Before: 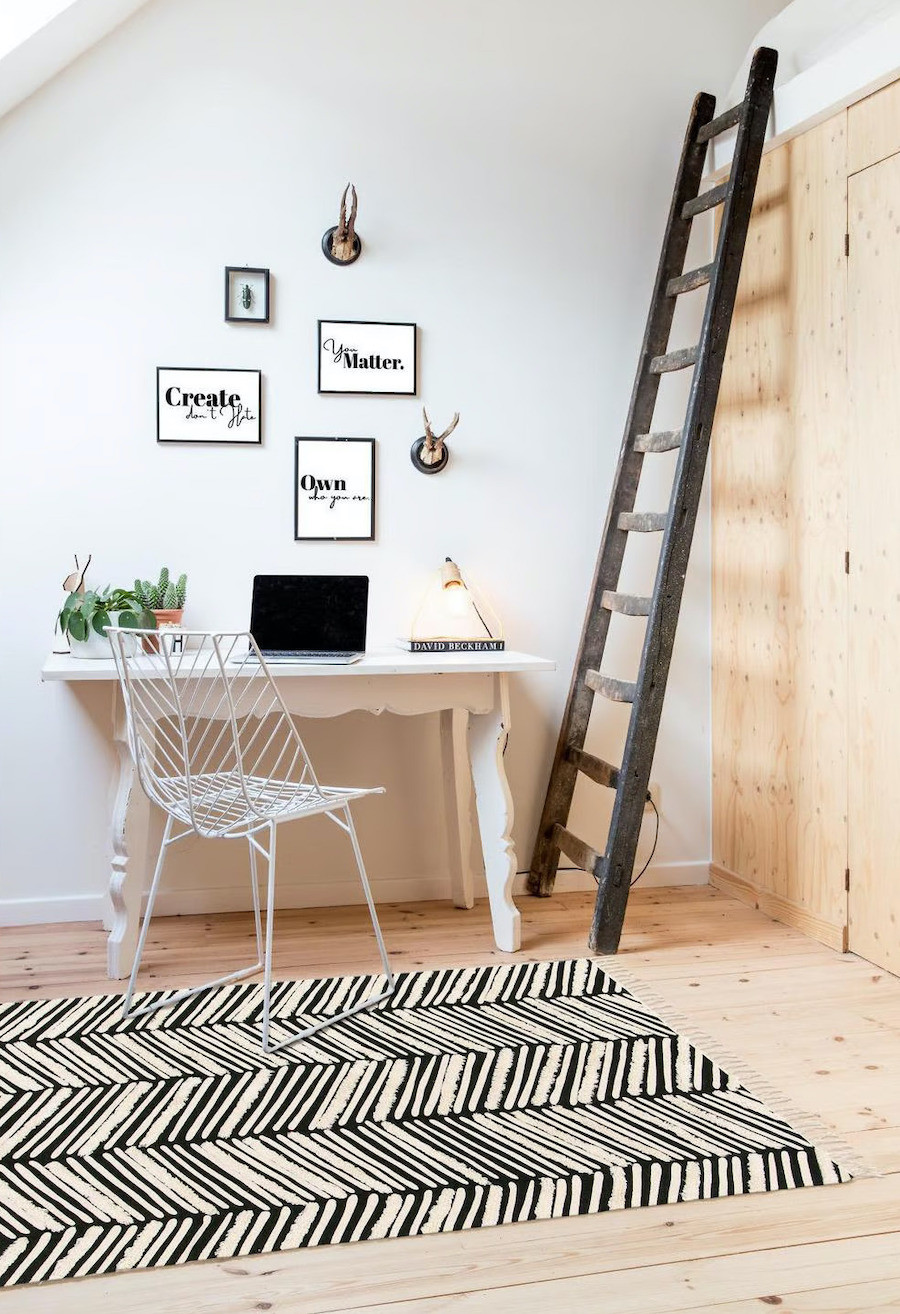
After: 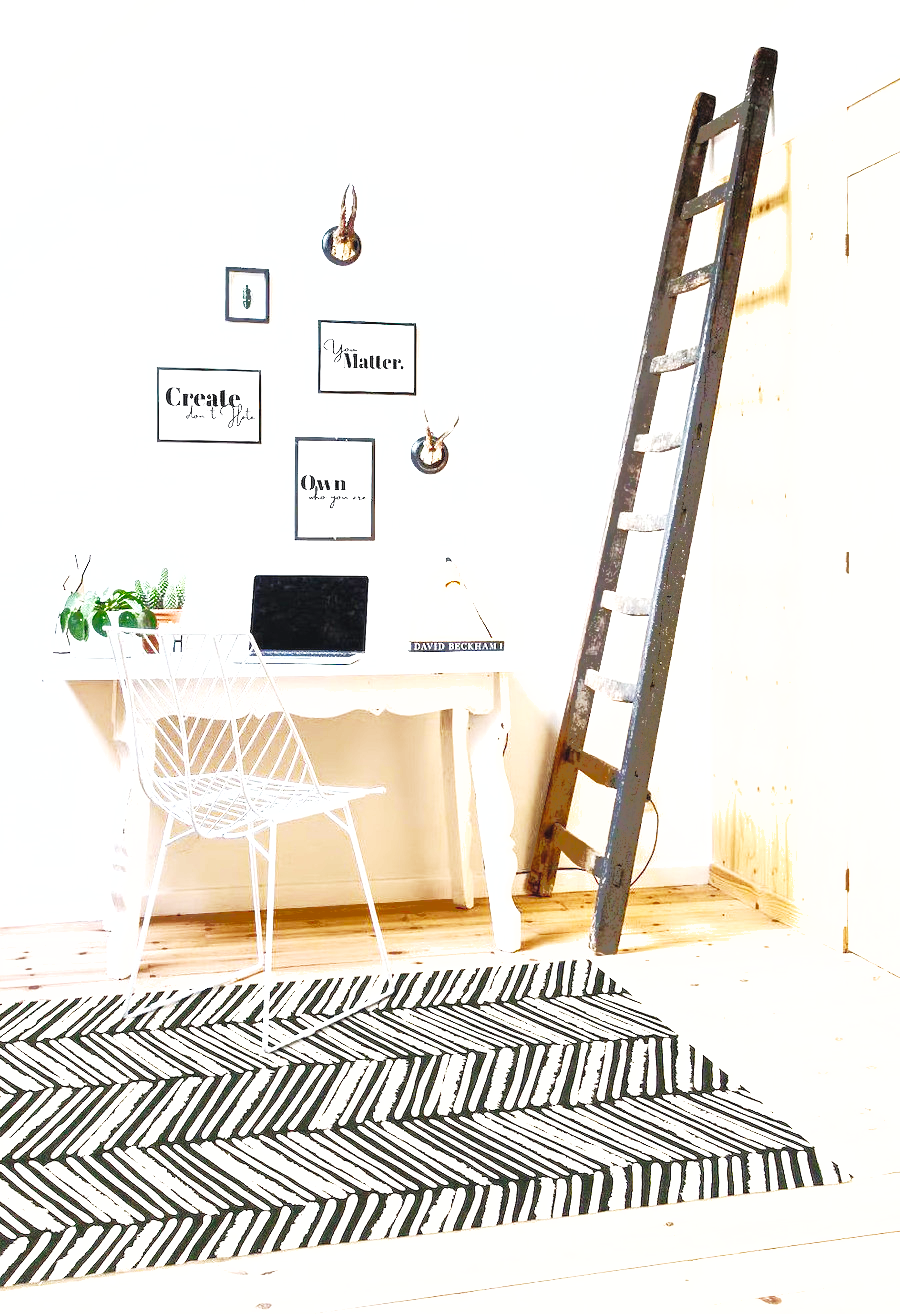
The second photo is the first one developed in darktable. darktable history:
base curve: curves: ch0 [(0, 0) (0.028, 0.03) (0.121, 0.232) (0.46, 0.748) (0.859, 0.968) (1, 1)], exposure shift 0.578, preserve colors none
shadows and highlights: shadows 39.35, highlights -60
color correction: highlights b* -0.04, saturation 1.1
exposure: black level correction -0.002, exposure 1.343 EV, compensate highlight preservation false
